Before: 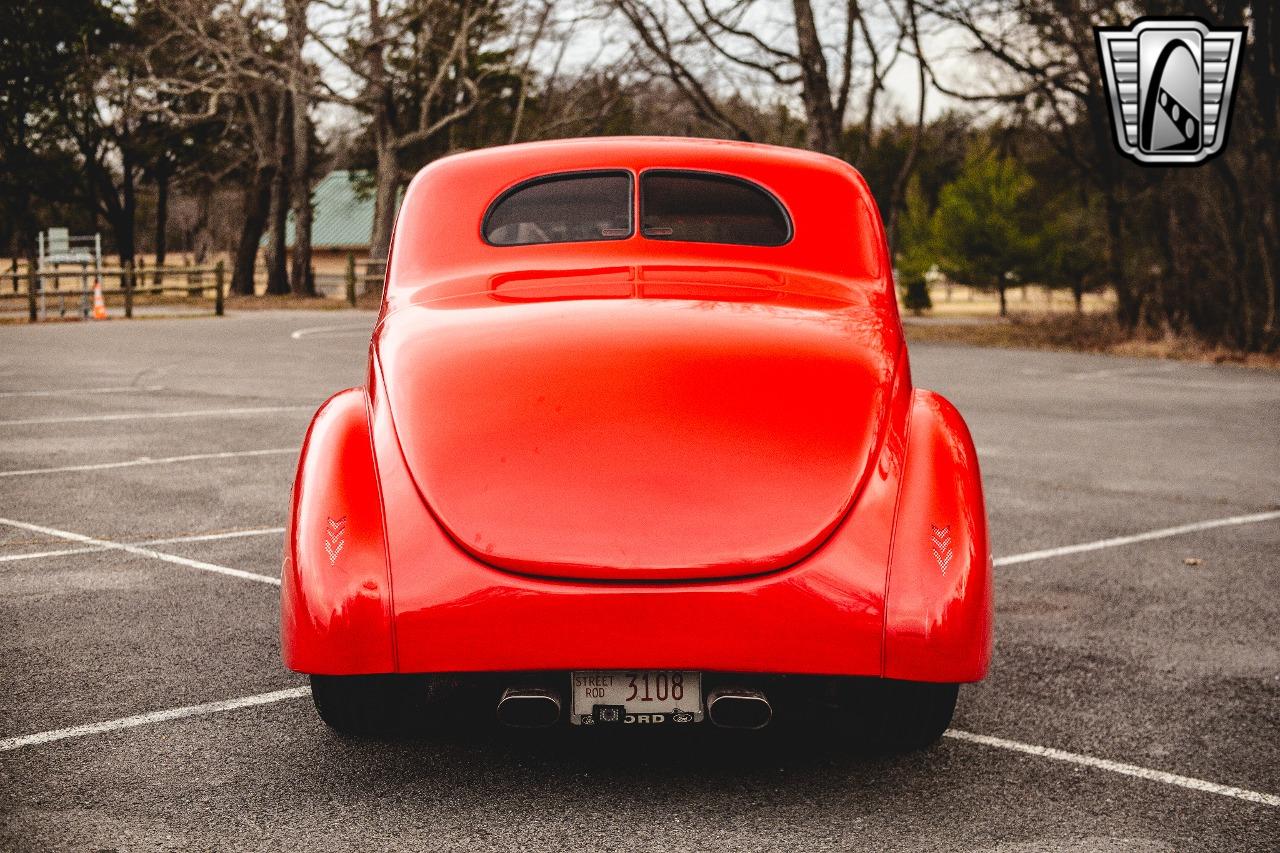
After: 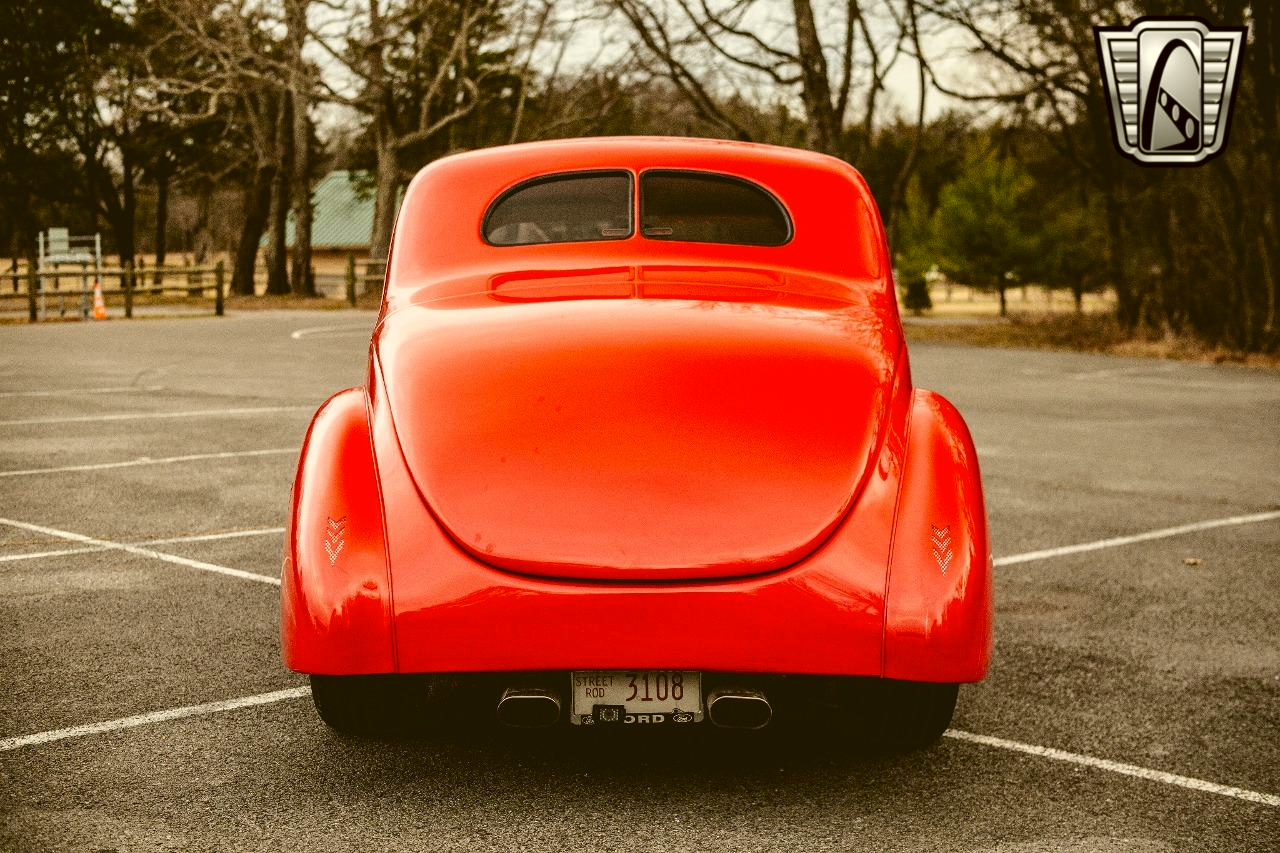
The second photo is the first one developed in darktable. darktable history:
color correction: highlights a* -1.43, highlights b* 10.12, shadows a* 0.395, shadows b* 19.35
exposure: exposure 0 EV, compensate highlight preservation false
